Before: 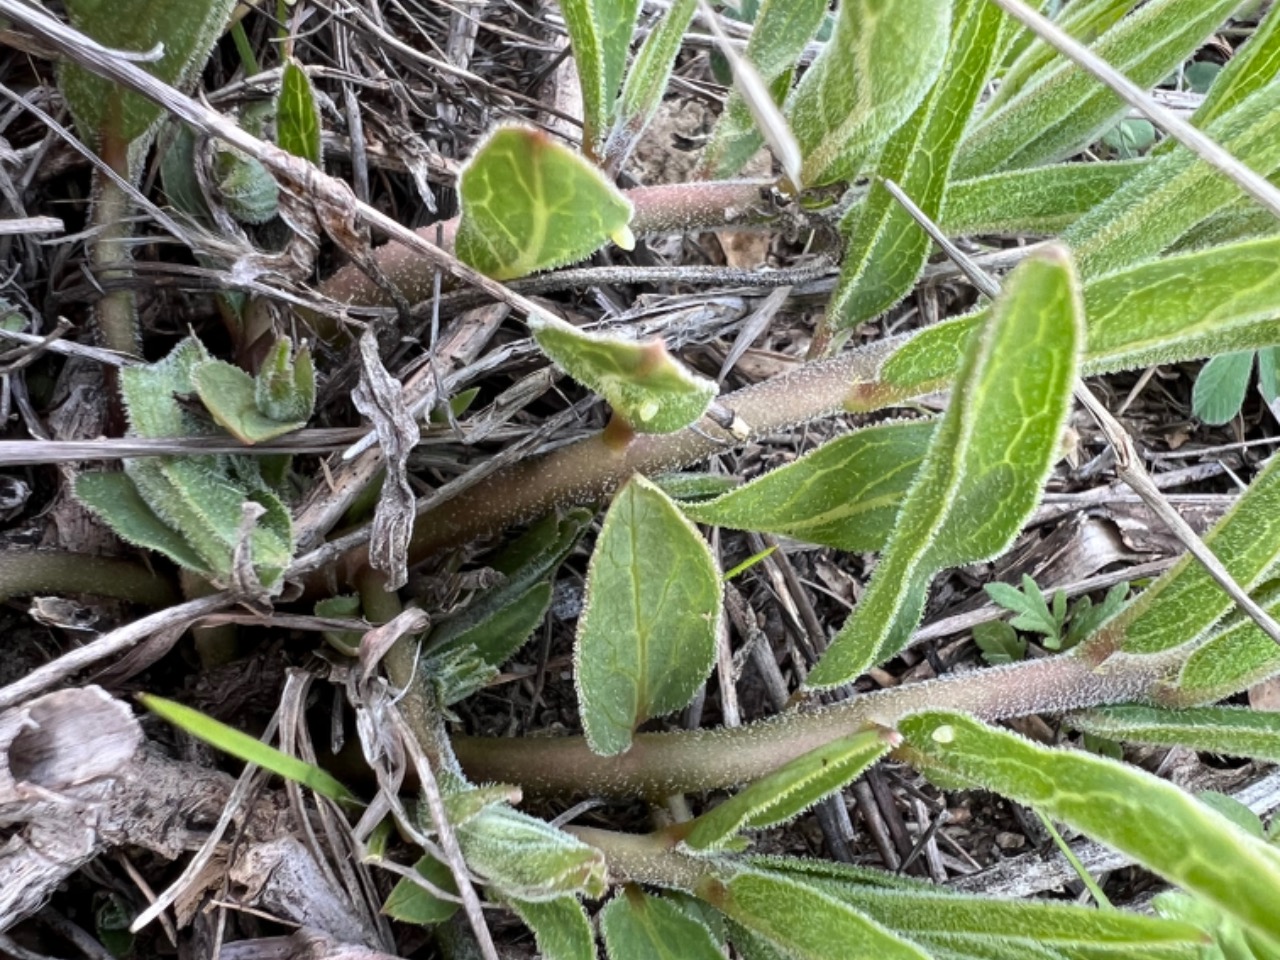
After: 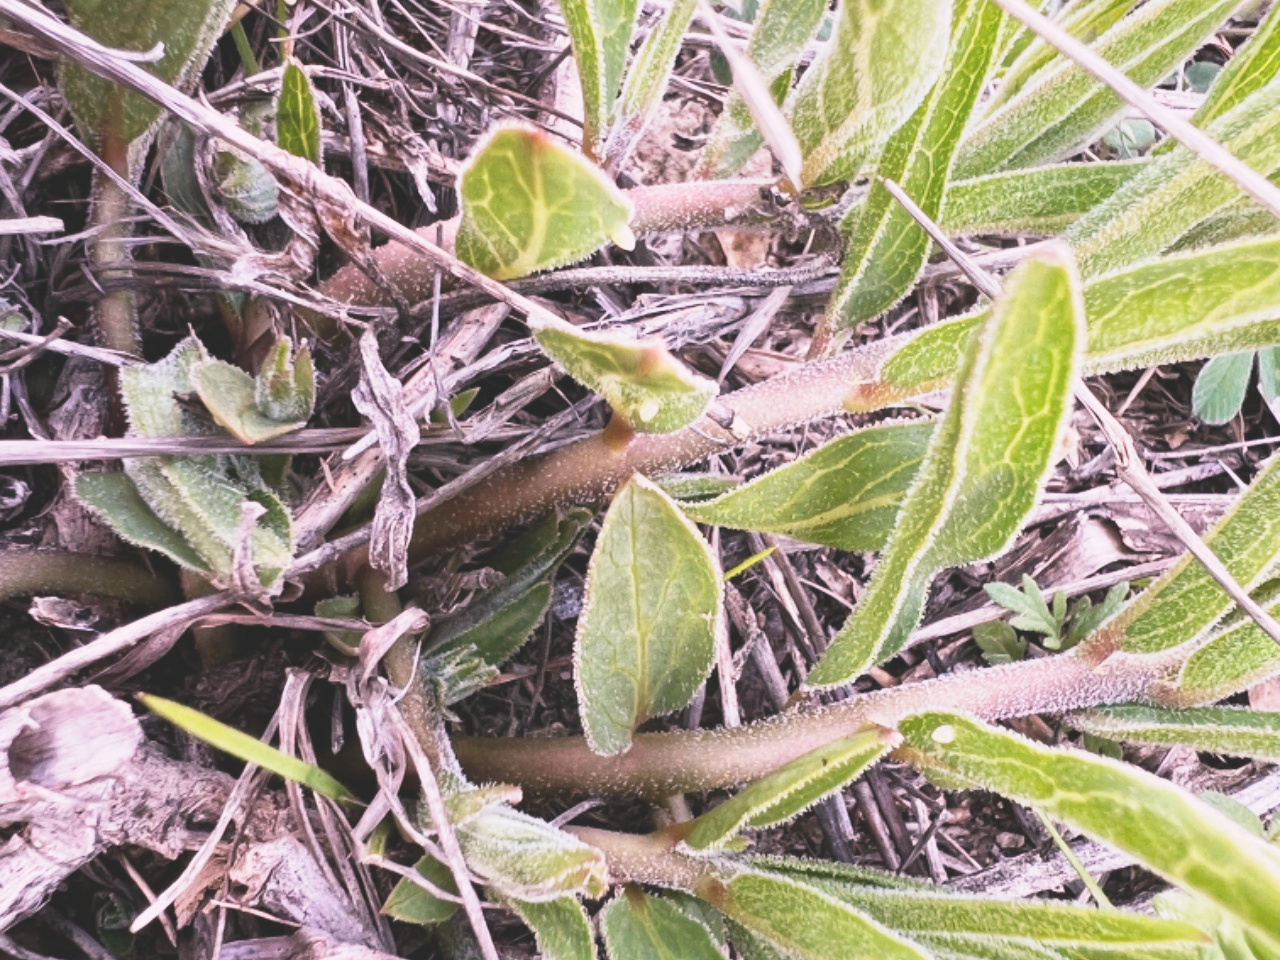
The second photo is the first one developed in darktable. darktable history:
white balance: red 1.188, blue 1.11
base curve: curves: ch0 [(0, 0) (0.088, 0.125) (0.176, 0.251) (0.354, 0.501) (0.613, 0.749) (1, 0.877)], preserve colors none
exposure: black level correction -0.015, compensate highlight preservation false
color balance: contrast fulcrum 17.78%
